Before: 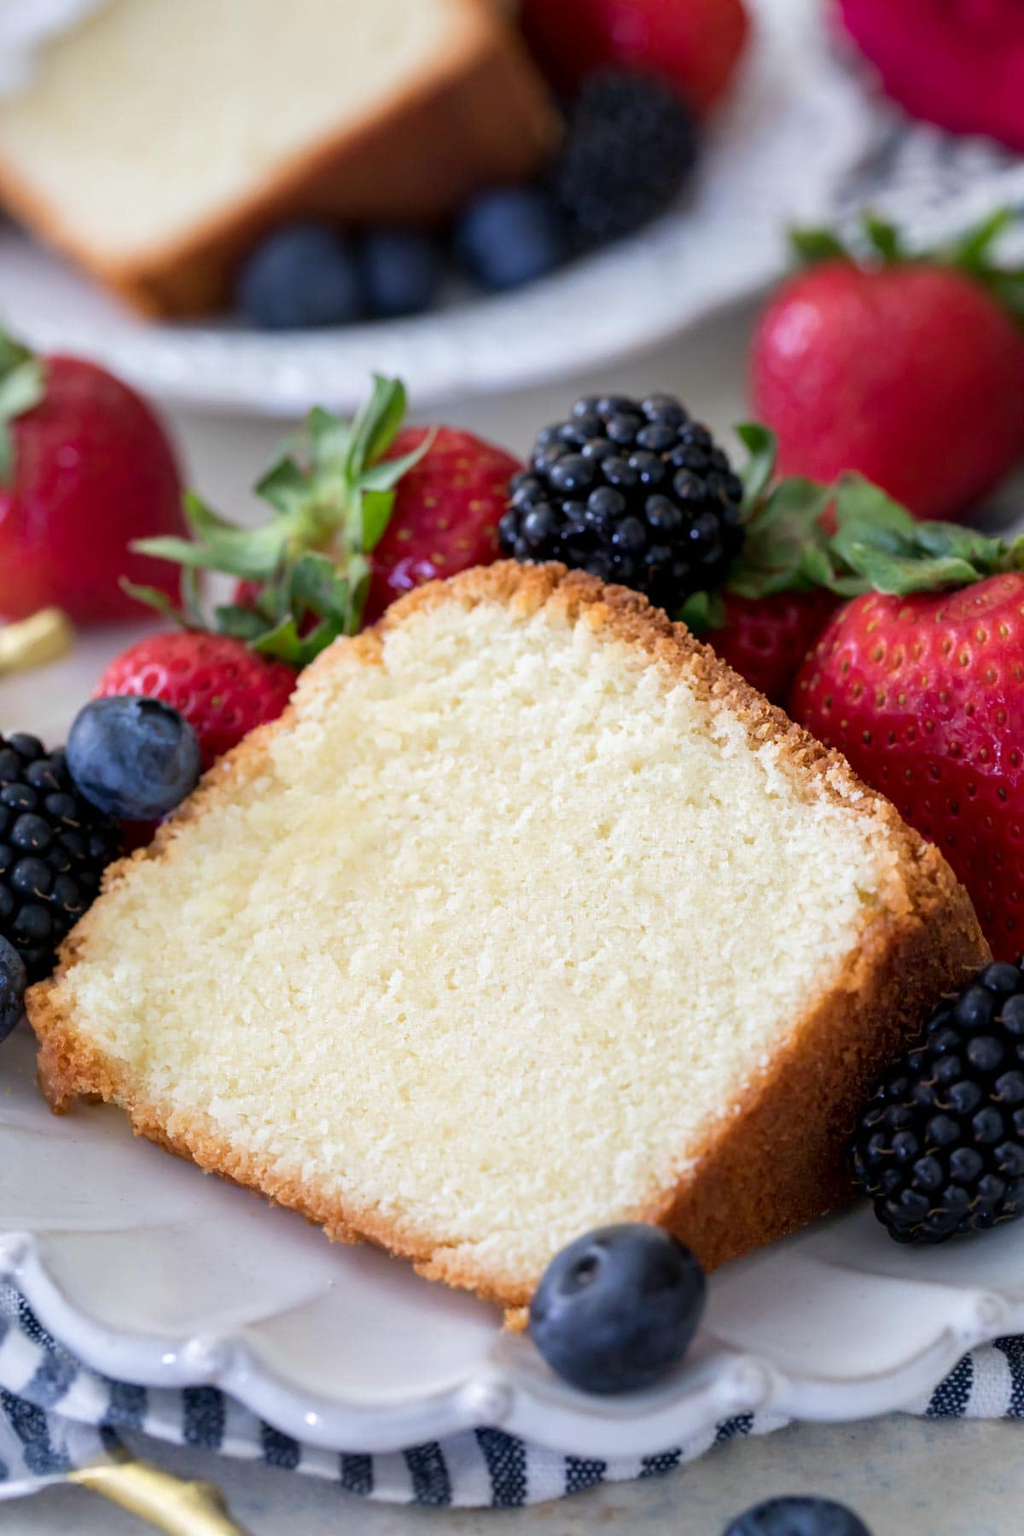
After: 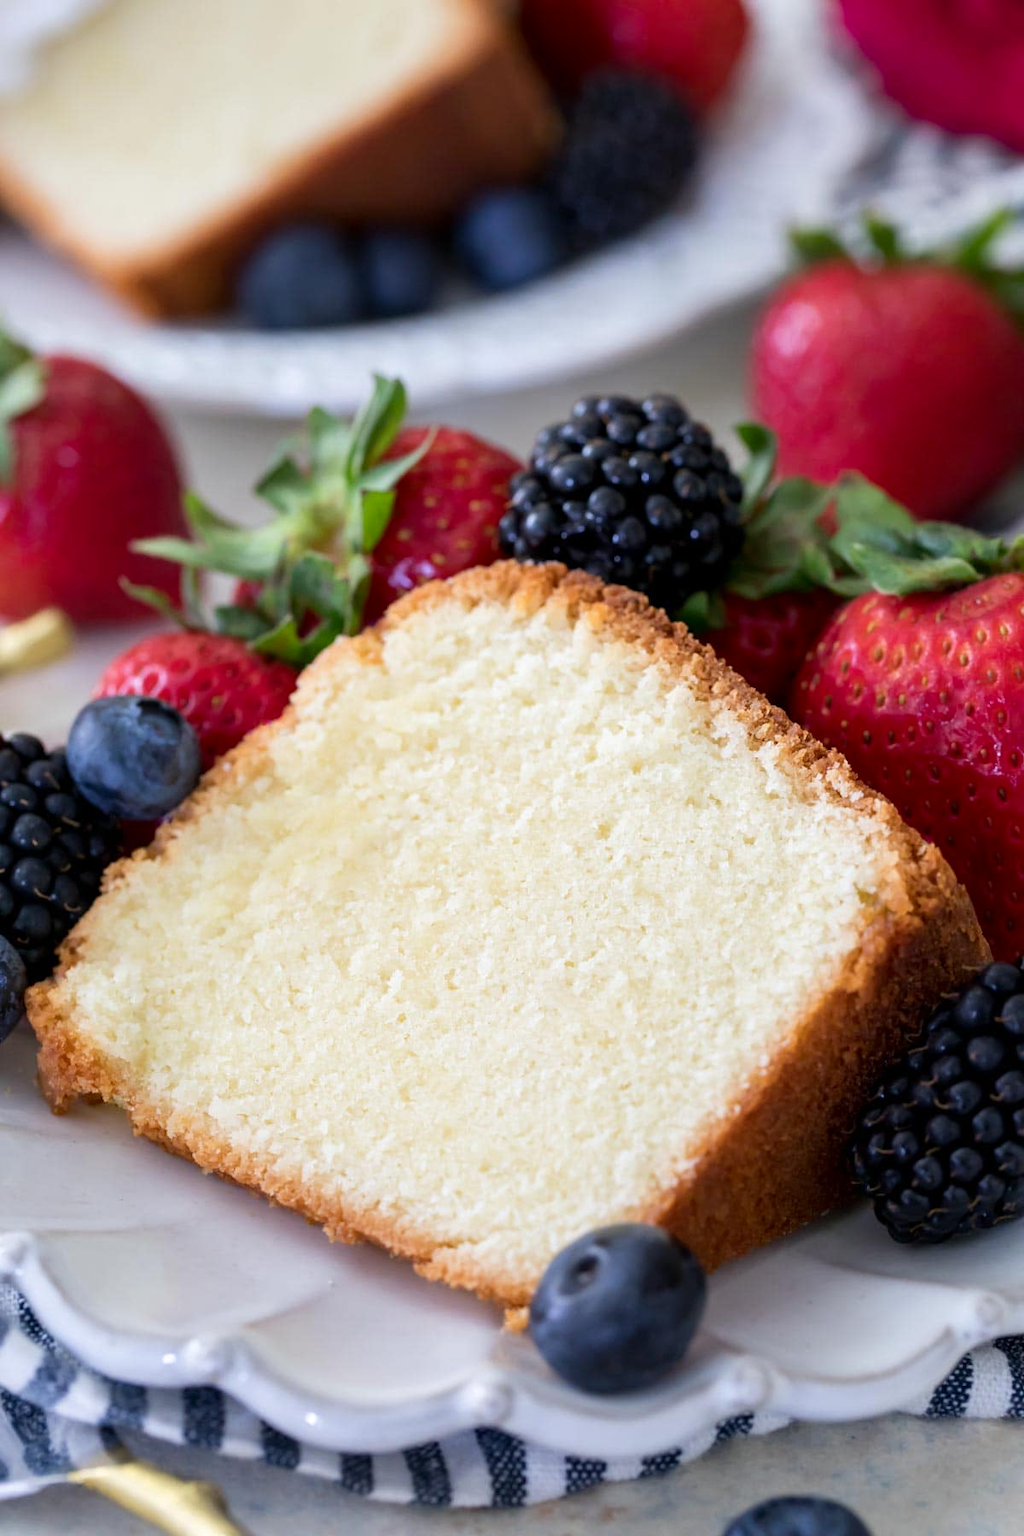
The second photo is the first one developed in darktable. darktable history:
contrast brightness saturation: contrast 0.078, saturation 0.018
